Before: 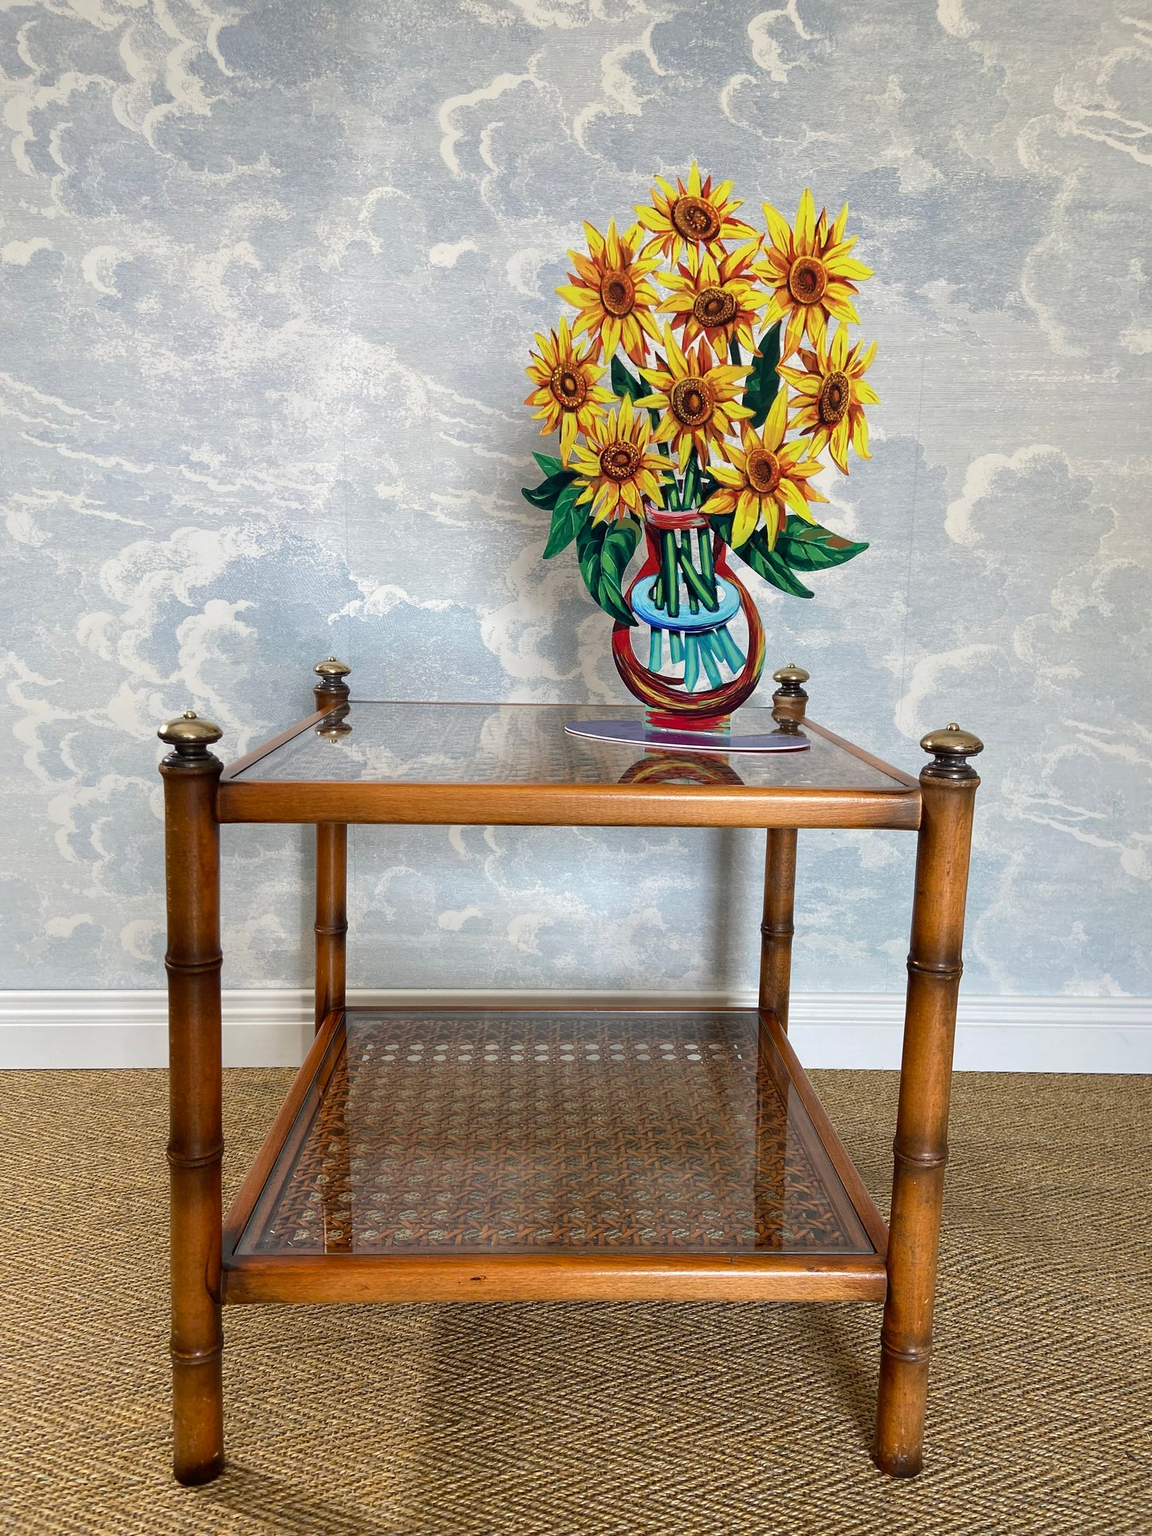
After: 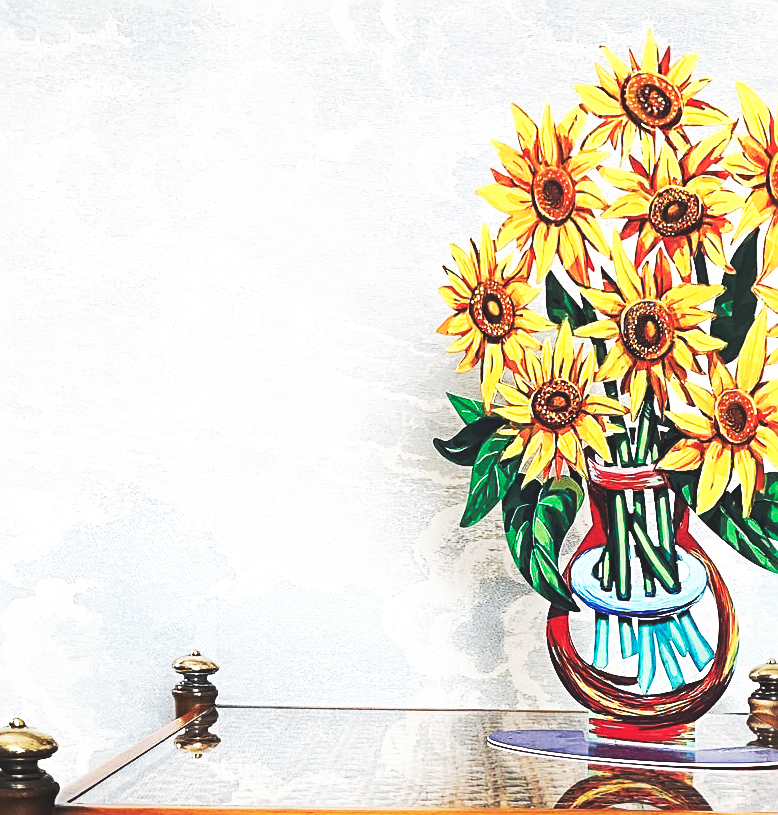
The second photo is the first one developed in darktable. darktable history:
contrast brightness saturation: saturation -0.17
crop: left 15.306%, top 9.065%, right 30.789%, bottom 48.638%
base curve: curves: ch0 [(0, 0.015) (0.085, 0.116) (0.134, 0.298) (0.19, 0.545) (0.296, 0.764) (0.599, 0.982) (1, 1)], preserve colors none
sharpen: radius 2.531, amount 0.628
